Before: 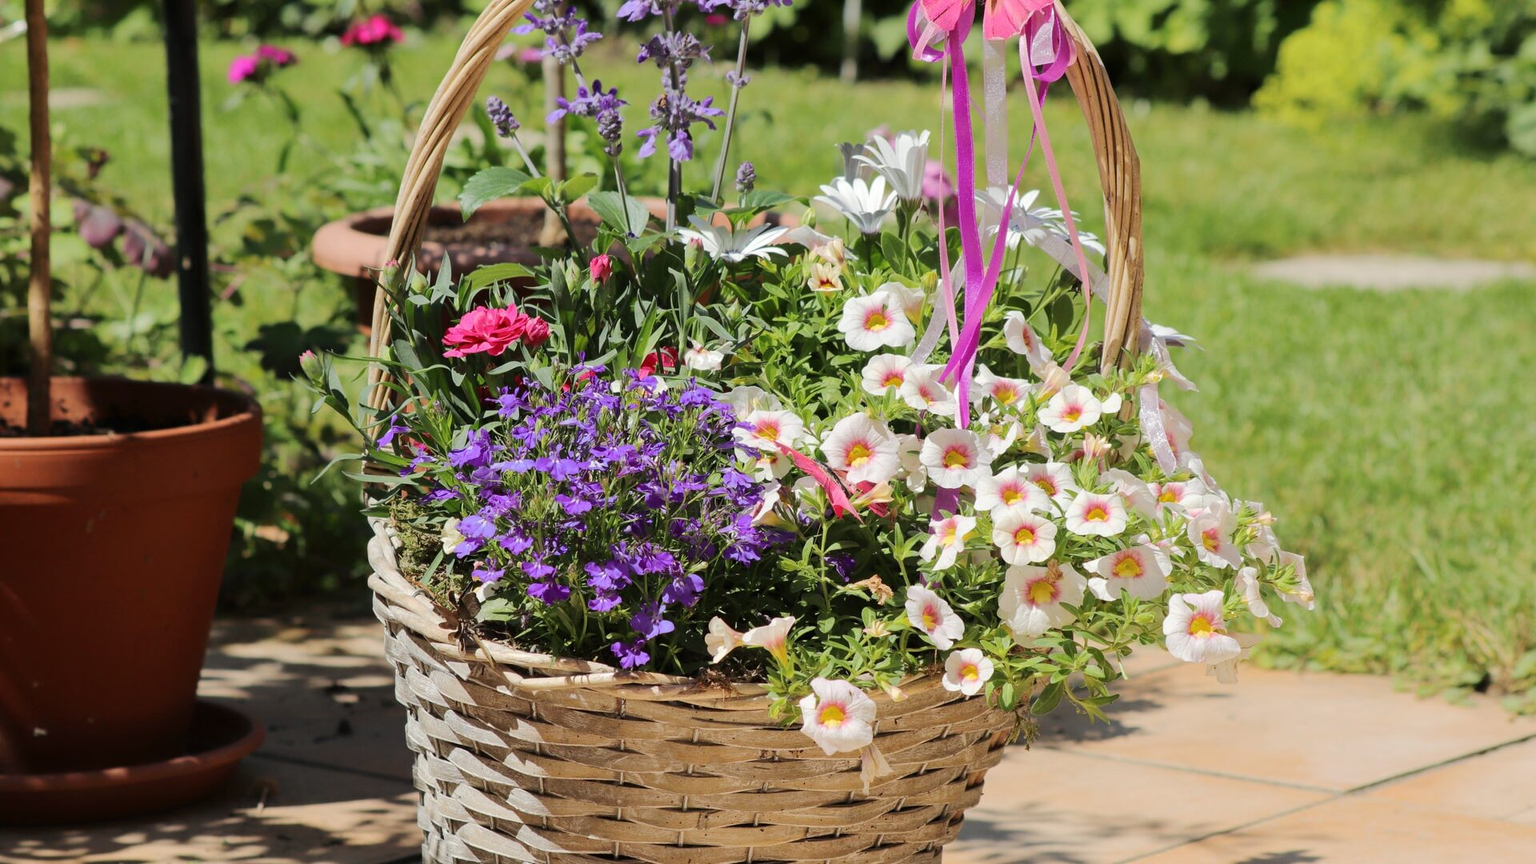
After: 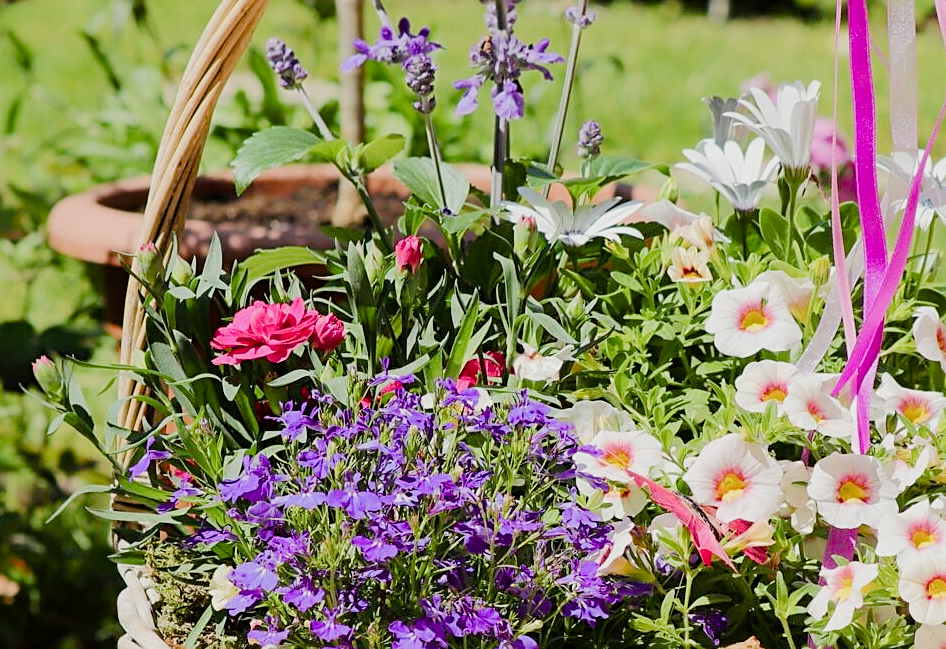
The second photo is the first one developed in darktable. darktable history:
sharpen: on, module defaults
crop: left 17.835%, top 7.675%, right 32.881%, bottom 32.213%
color balance rgb: perceptual saturation grading › global saturation 20%, perceptual saturation grading › highlights -25%, perceptual saturation grading › shadows 50%
filmic rgb: black relative exposure -7.65 EV, white relative exposure 4.56 EV, hardness 3.61
exposure: black level correction 0, exposure 0.6 EV, compensate highlight preservation false
